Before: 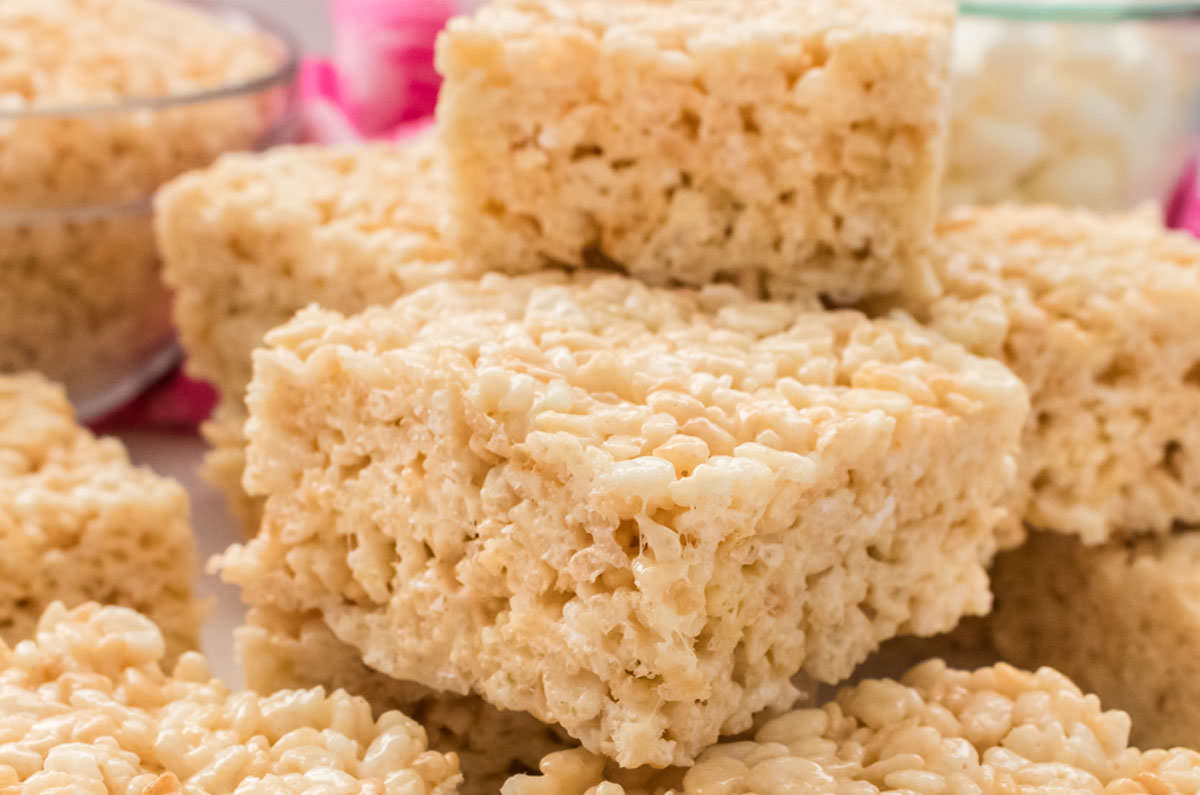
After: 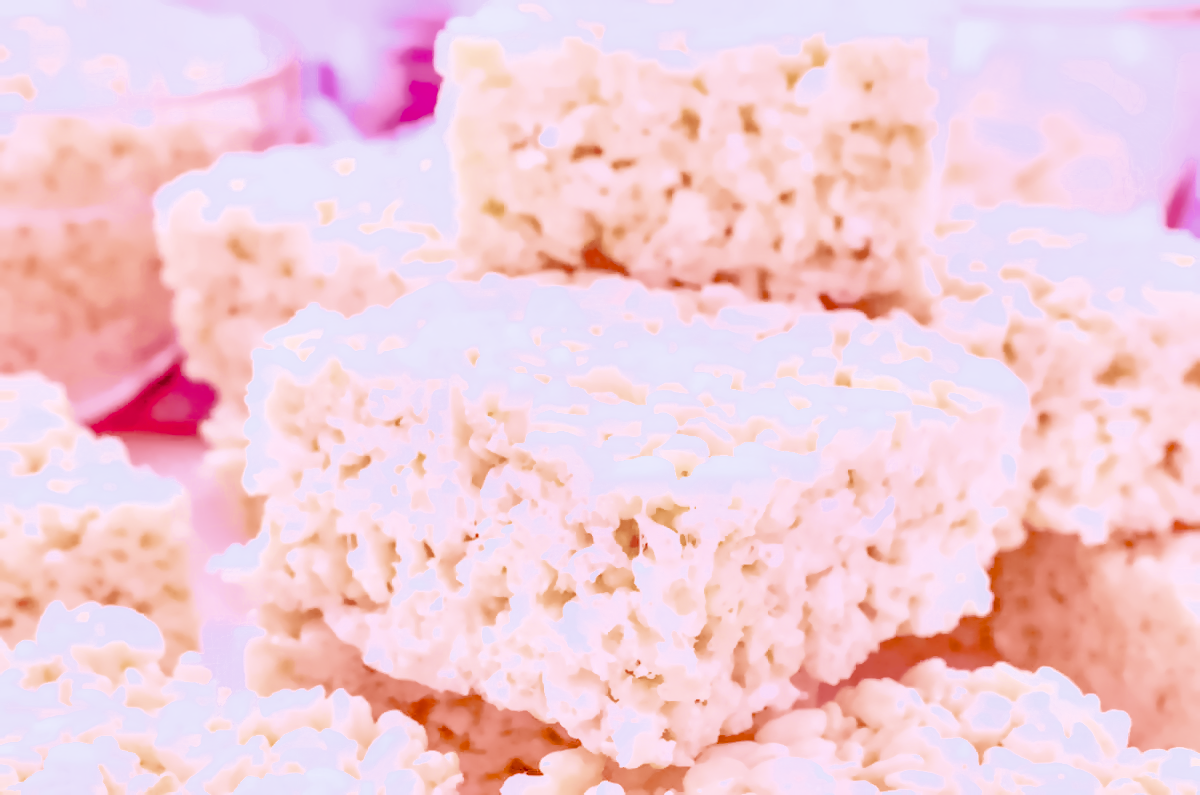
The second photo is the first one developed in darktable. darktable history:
local contrast: on, module defaults
color calibration: illuminant as shot in camera, x 0.358, y 0.373, temperature 4628.91 K
denoise (profiled): preserve shadows 1.52, scattering 0.002, a [-1, 0, 0], compensate highlight preservation false
exposure: black level correction 0, exposure 1.1 EV, compensate exposure bias true, compensate highlight preservation false
filmic rgb: black relative exposure -7.65 EV, white relative exposure 4.56 EV, hardness 3.61, contrast 1.05
haze removal: compatibility mode true, adaptive false
highlight reconstruction: on, module defaults
hot pixels: on, module defaults
lens correction: scale 1, crop 1, focal 16, aperture 5.6, distance 1000, camera "Canon EOS RP", lens "Canon RF 16mm F2.8 STM"
shadows and highlights: on, module defaults
white balance: red 2.229, blue 1.46
velvia: on, module defaults
tone equalizer "contrast tone curve: soft": -8 EV -0.417 EV, -7 EV -0.389 EV, -6 EV -0.333 EV, -5 EV -0.222 EV, -3 EV 0.222 EV, -2 EV 0.333 EV, -1 EV 0.389 EV, +0 EV 0.417 EV, edges refinement/feathering 500, mask exposure compensation -1.57 EV, preserve details no
contrast equalizer "clarity": octaves 7, y [[0.6 ×6], [0.55 ×6], [0 ×6], [0 ×6], [0 ×6]]
color balance rgb "basic colorfulness: vibrant colors": perceptual saturation grading › global saturation 20%, perceptual saturation grading › highlights -25%, perceptual saturation grading › shadows 50%
